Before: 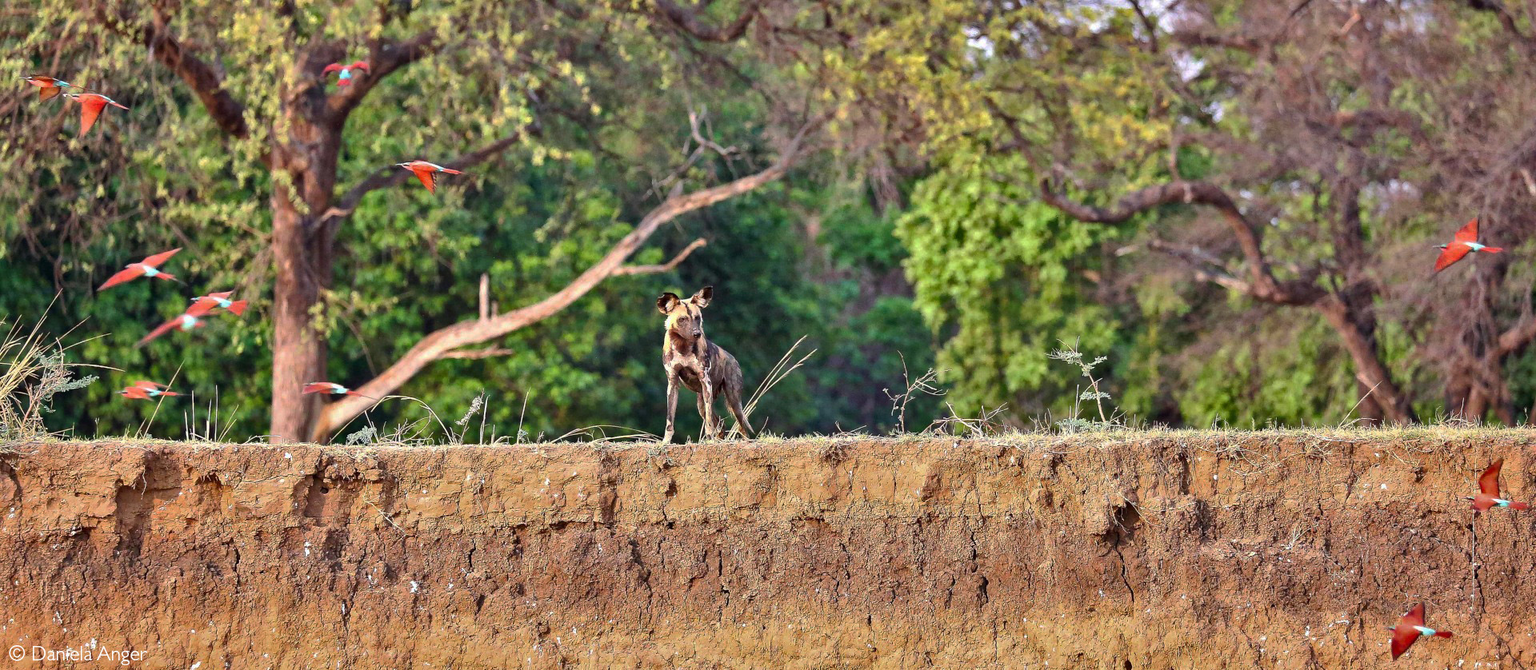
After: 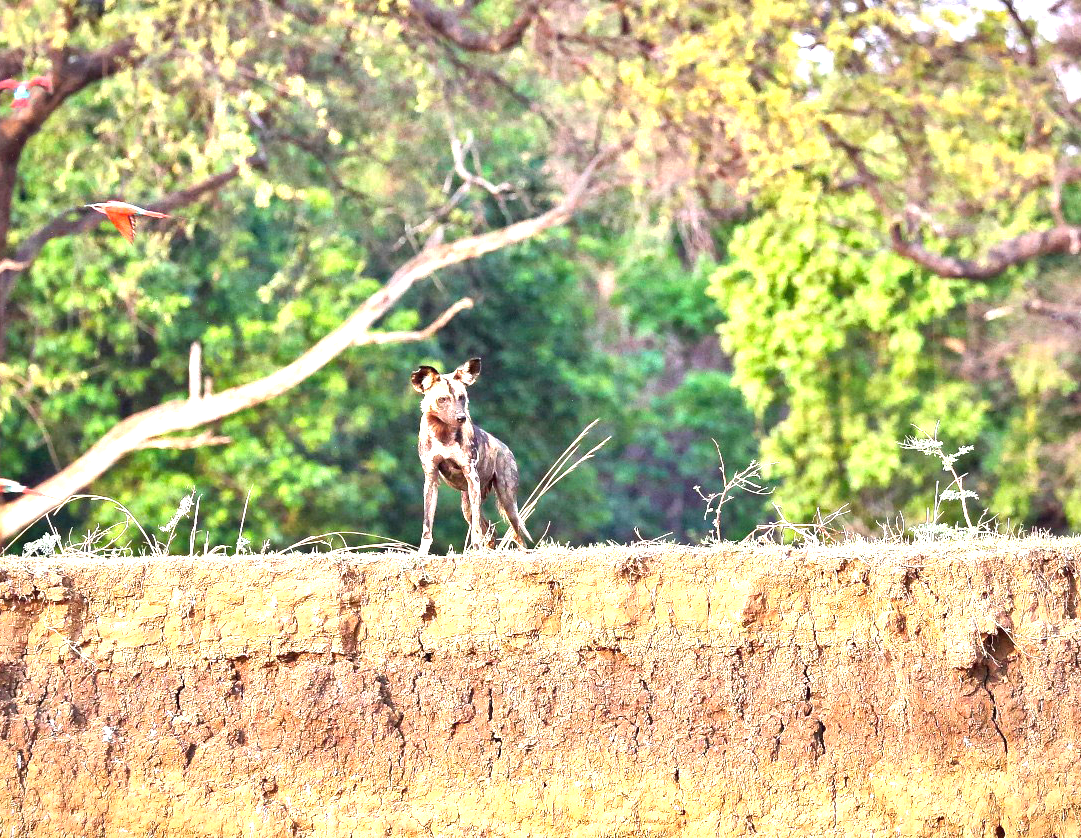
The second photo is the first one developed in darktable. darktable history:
crop: left 21.371%, right 22.28%
vignetting: fall-off radius 45.44%, brightness -0.312, saturation -0.046
exposure: black level correction 0, exposure 1.677 EV, compensate exposure bias true, compensate highlight preservation false
color correction: highlights b* 0.034
